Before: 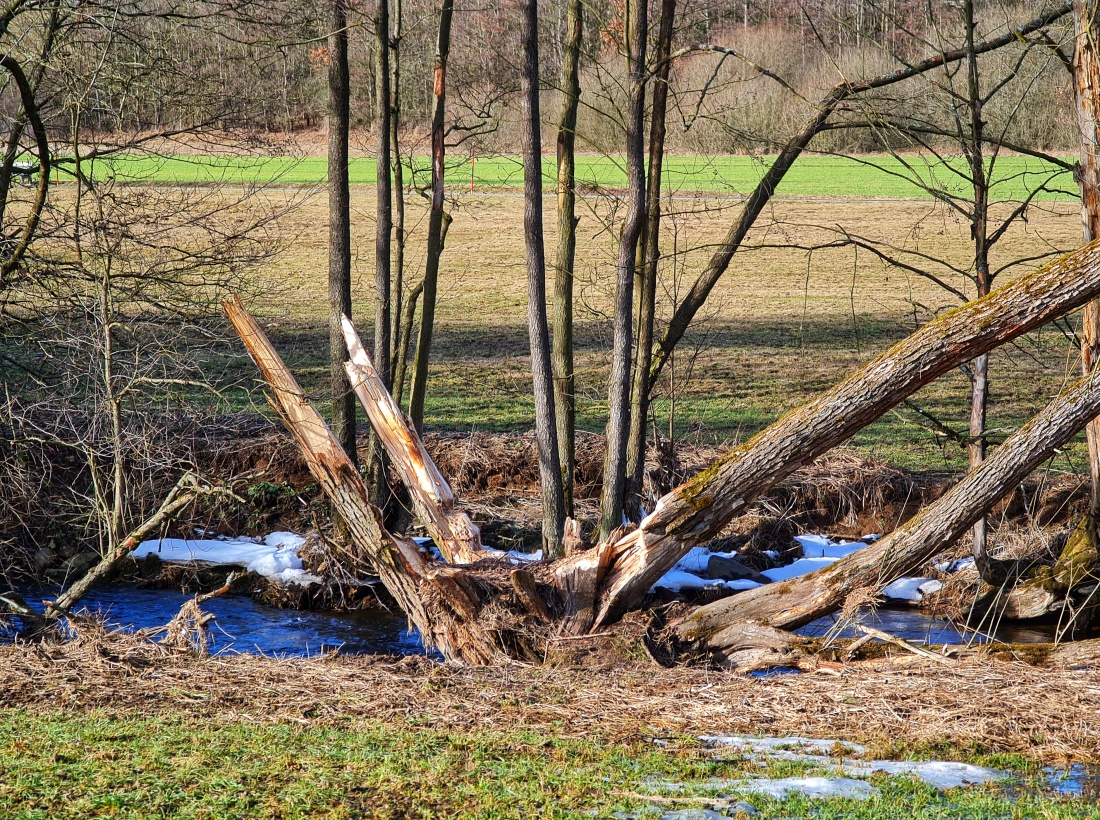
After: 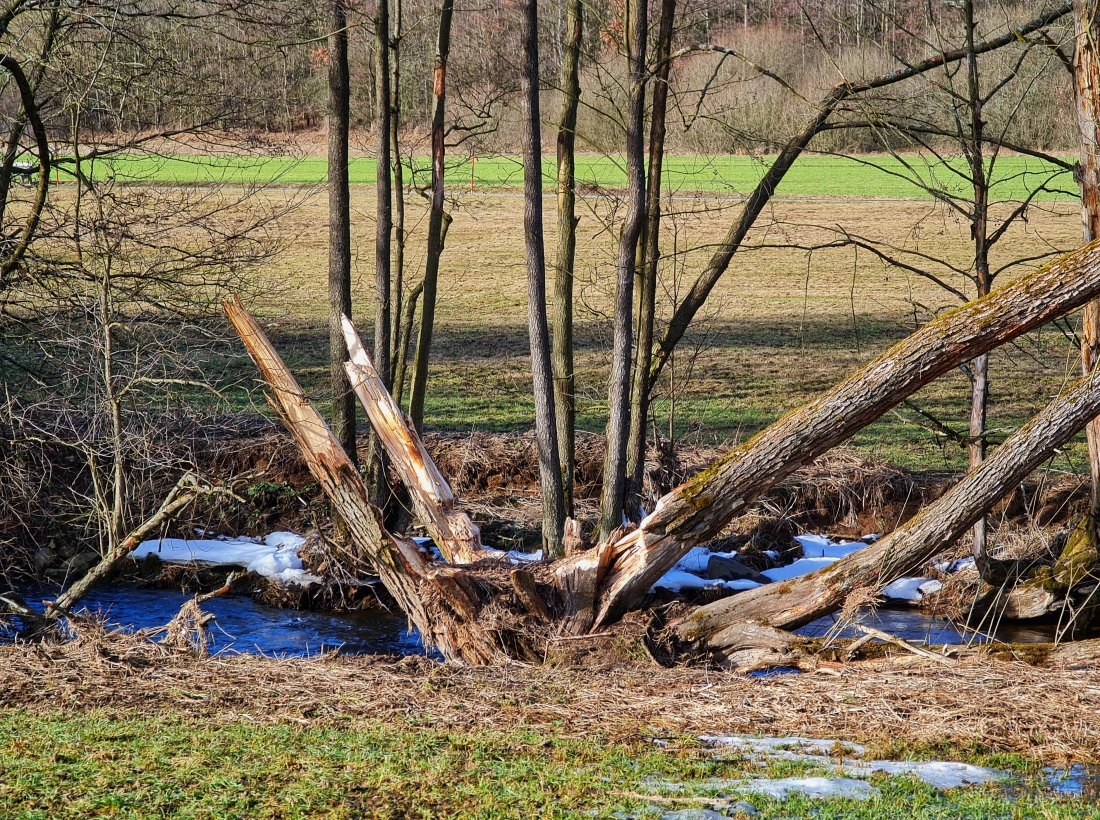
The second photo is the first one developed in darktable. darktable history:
exposure: exposure -0.141 EV, compensate highlight preservation false
